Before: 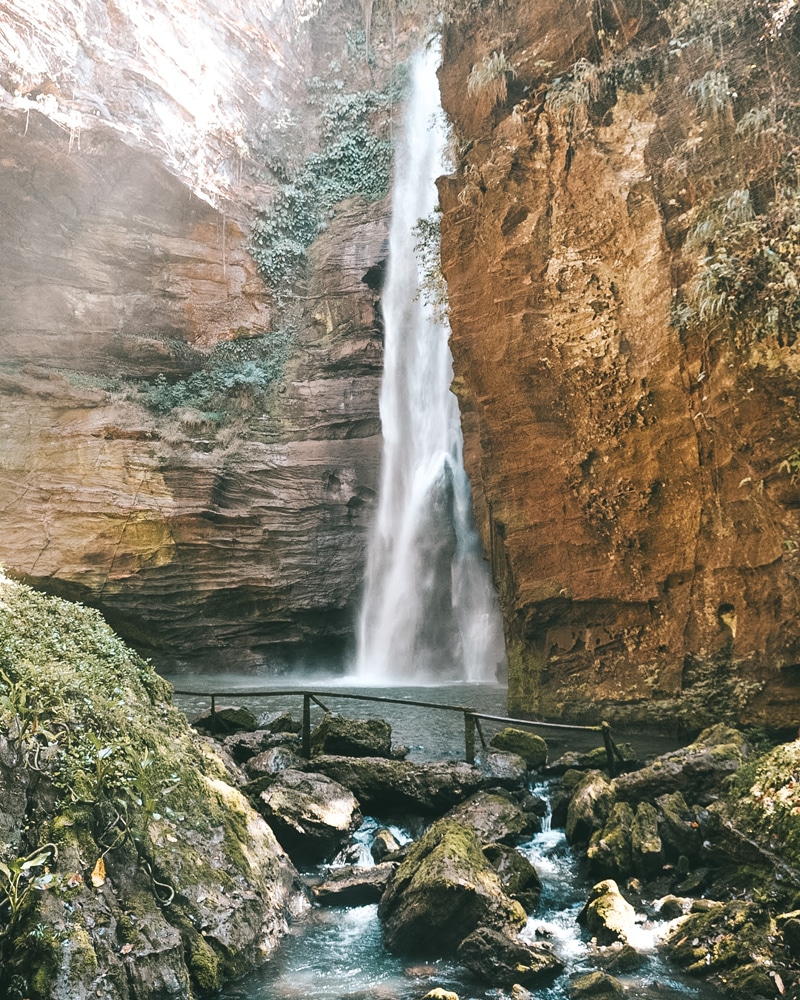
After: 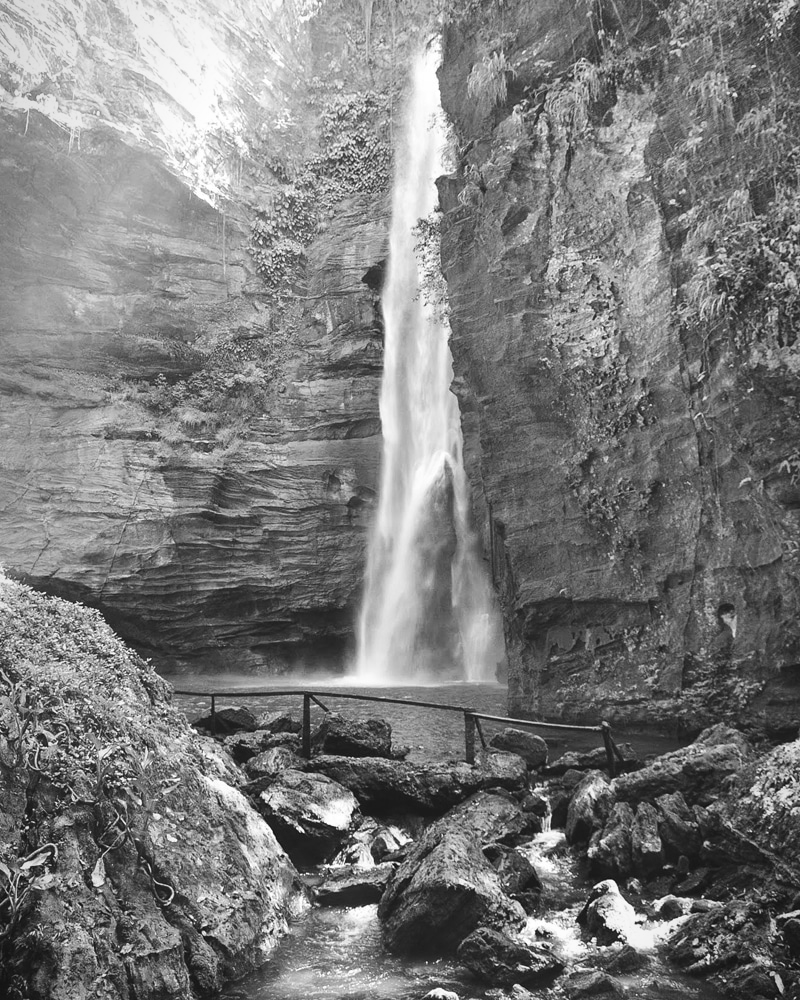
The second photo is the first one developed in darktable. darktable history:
monochrome: on, module defaults
vignetting: fall-off start 97%, fall-off radius 100%, width/height ratio 0.609, unbound false
